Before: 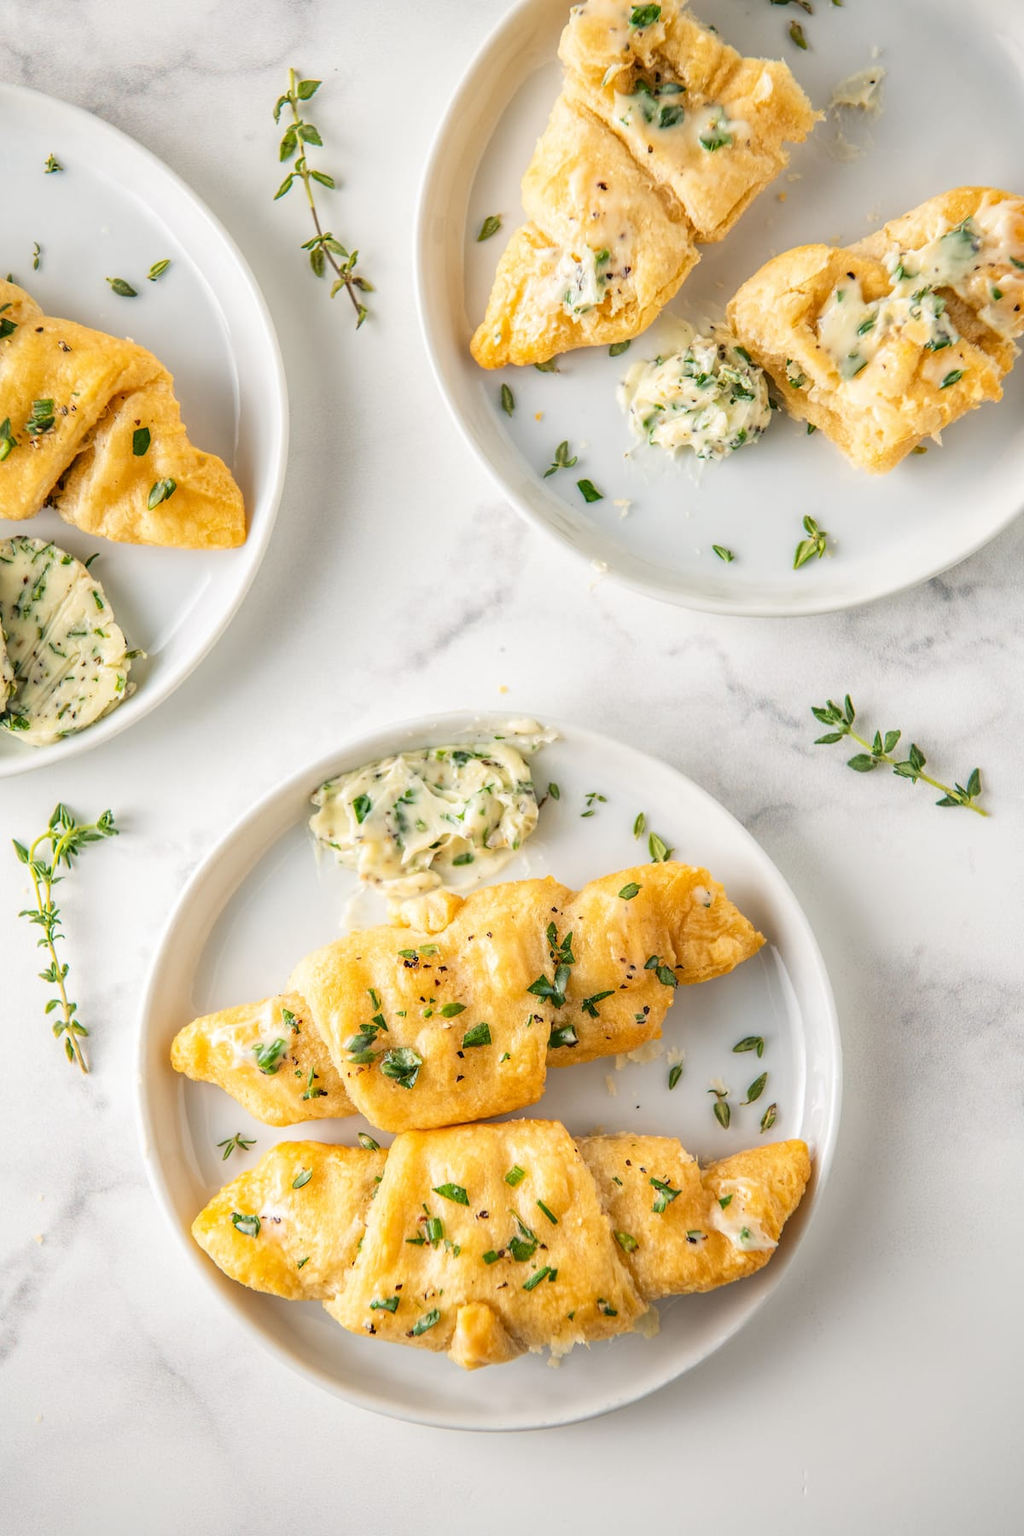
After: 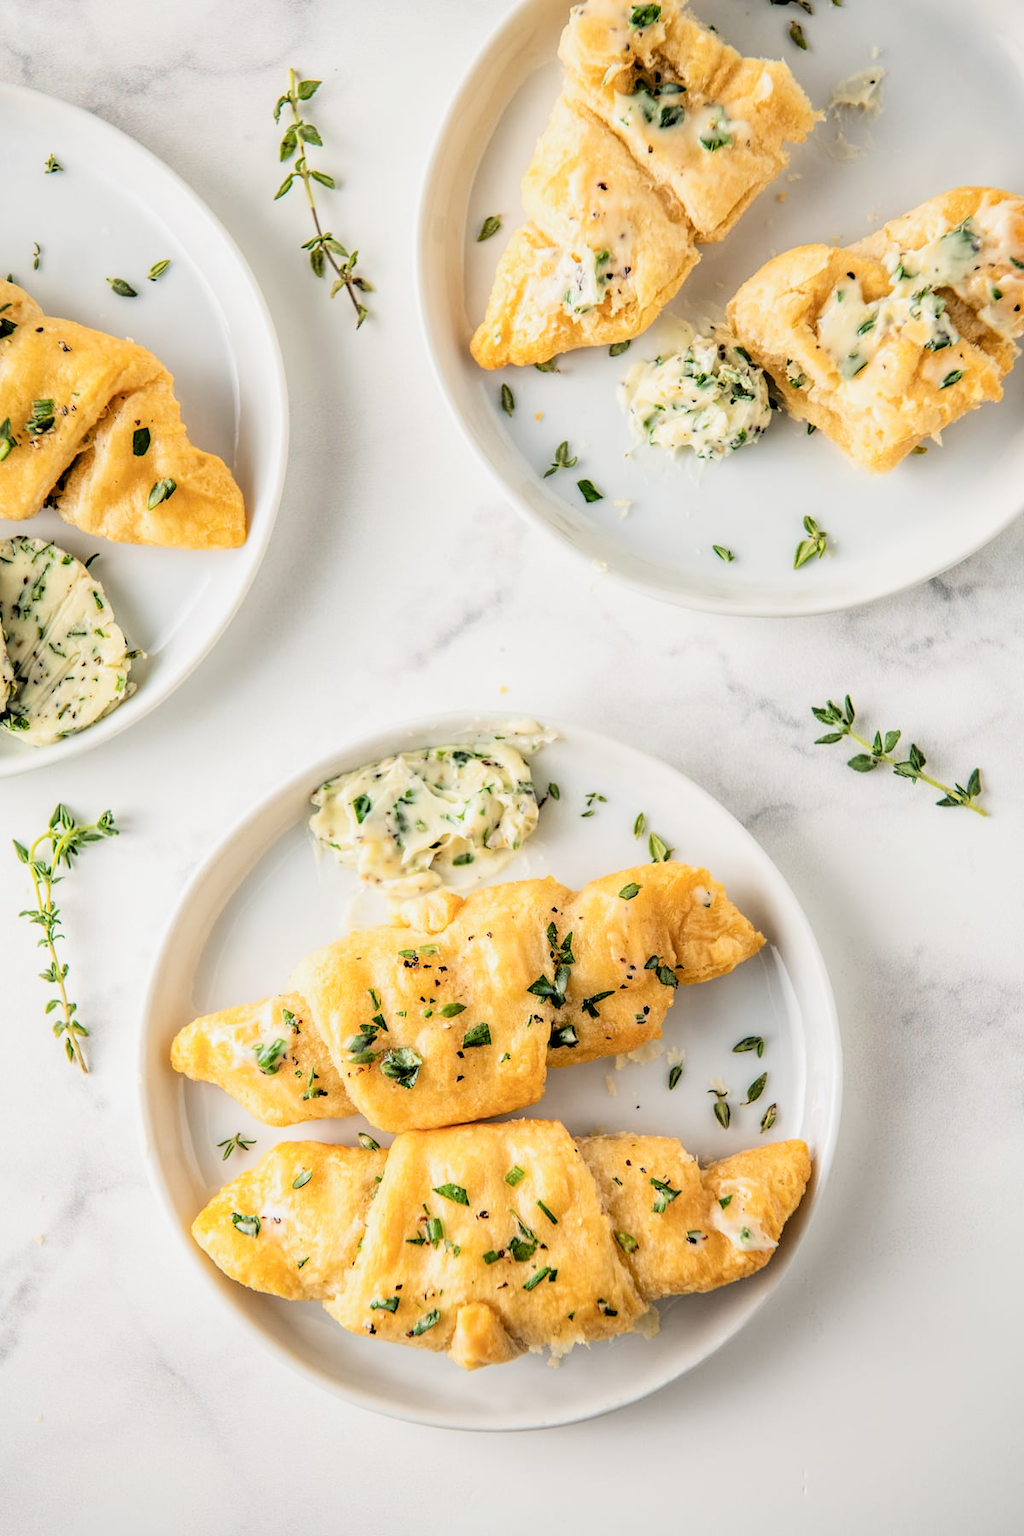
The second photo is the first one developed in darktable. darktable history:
filmic rgb: black relative exposure -4 EV, white relative exposure 3 EV, hardness 3.02, contrast 1.4
